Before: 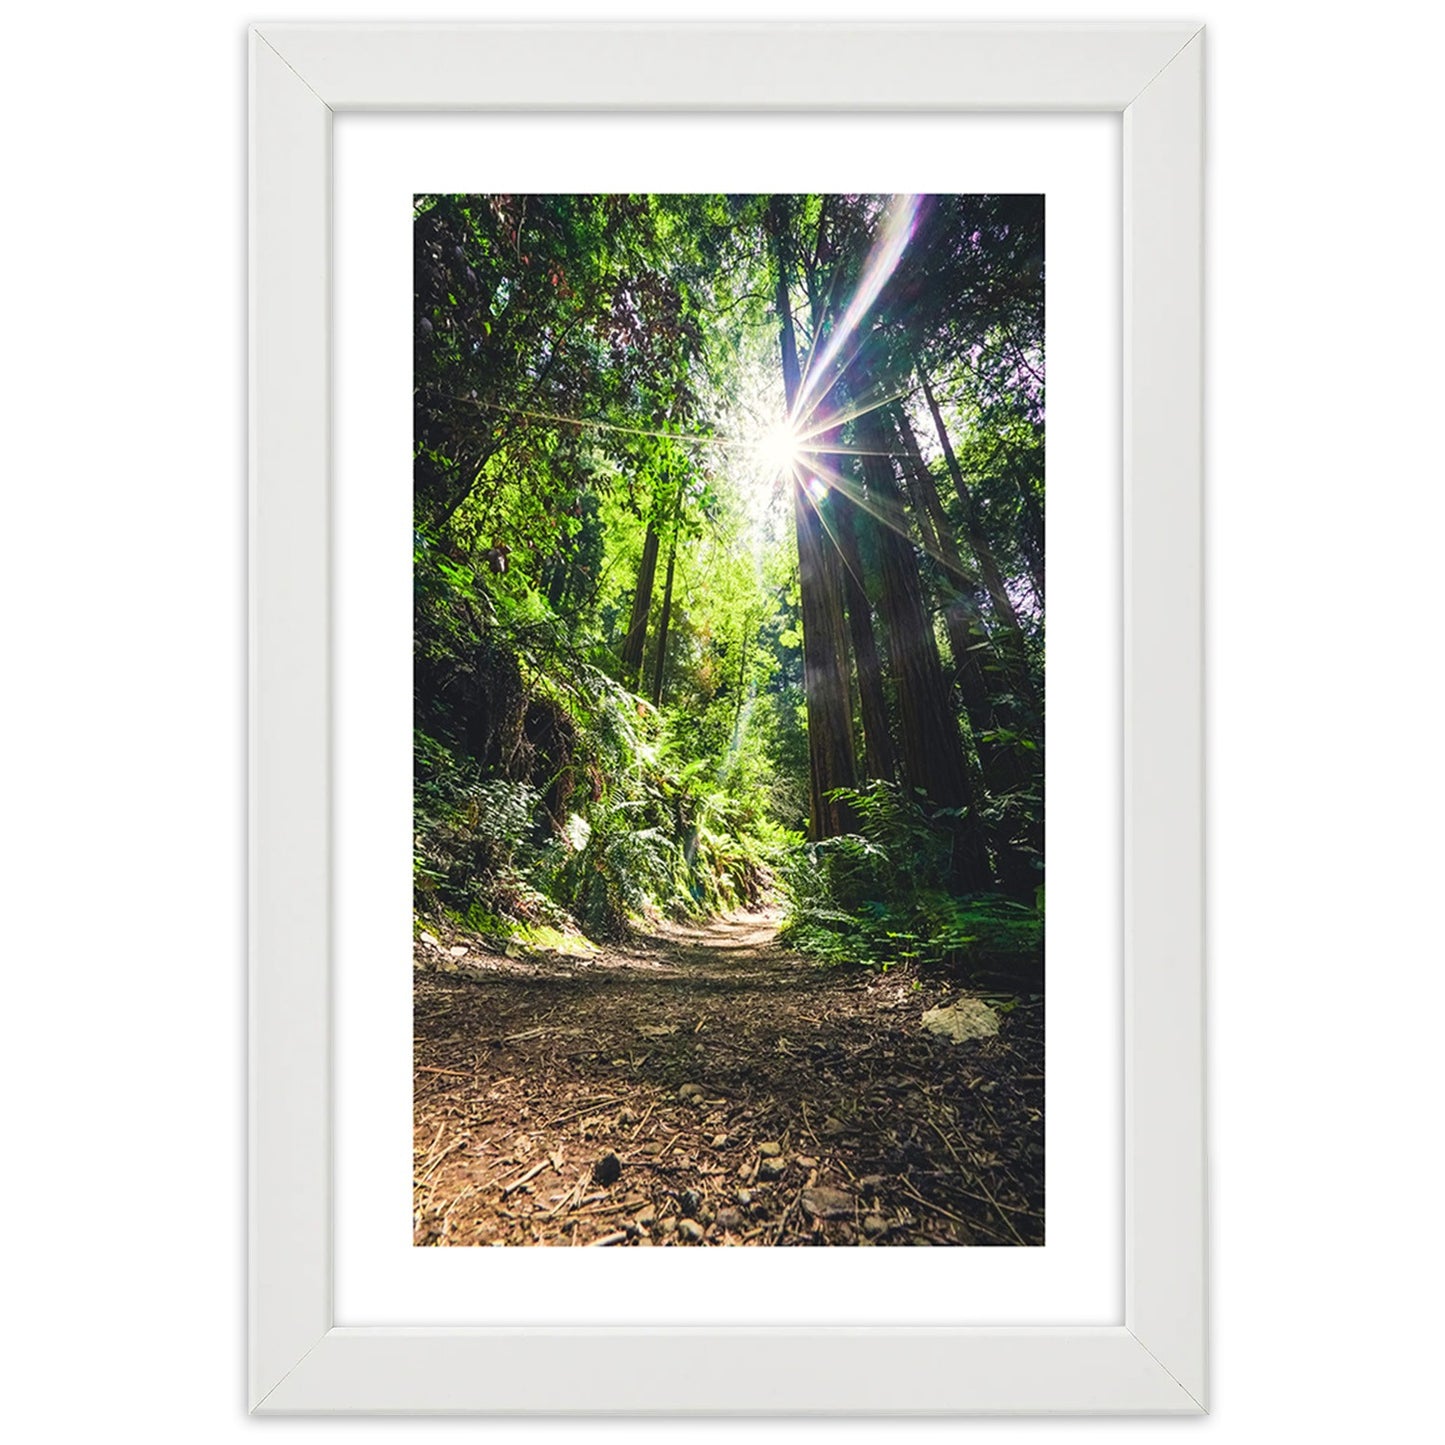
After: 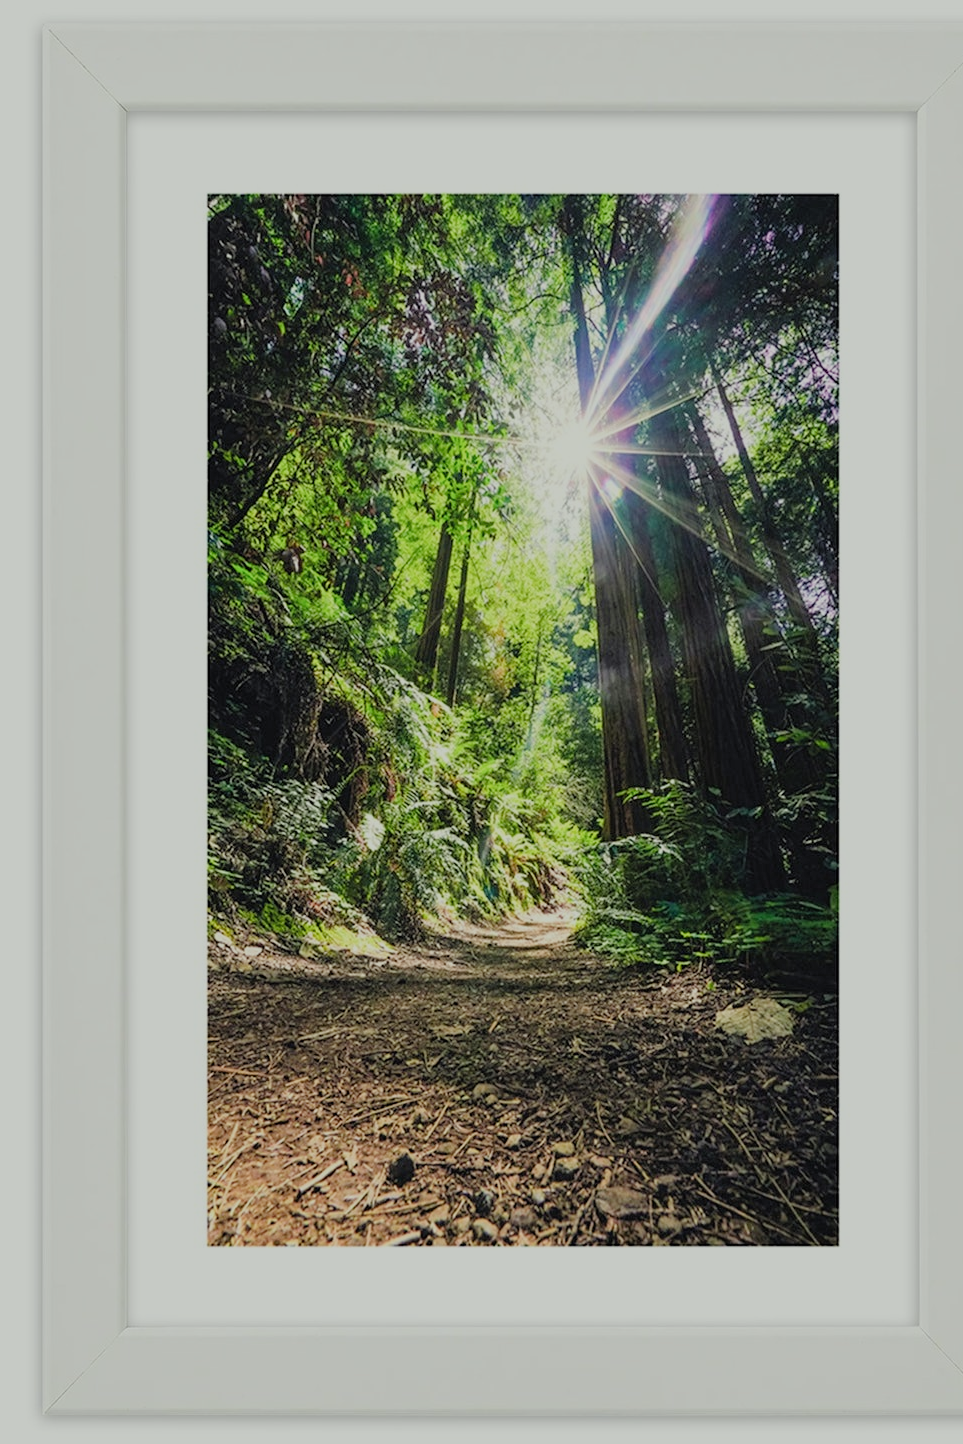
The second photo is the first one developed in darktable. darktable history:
crop and rotate: left 14.292%, right 19.041%
color correction: highlights a* -2.68, highlights b* 2.57
filmic rgb: black relative exposure -6.59 EV, white relative exposure 4.71 EV, hardness 3.13, contrast 0.805
